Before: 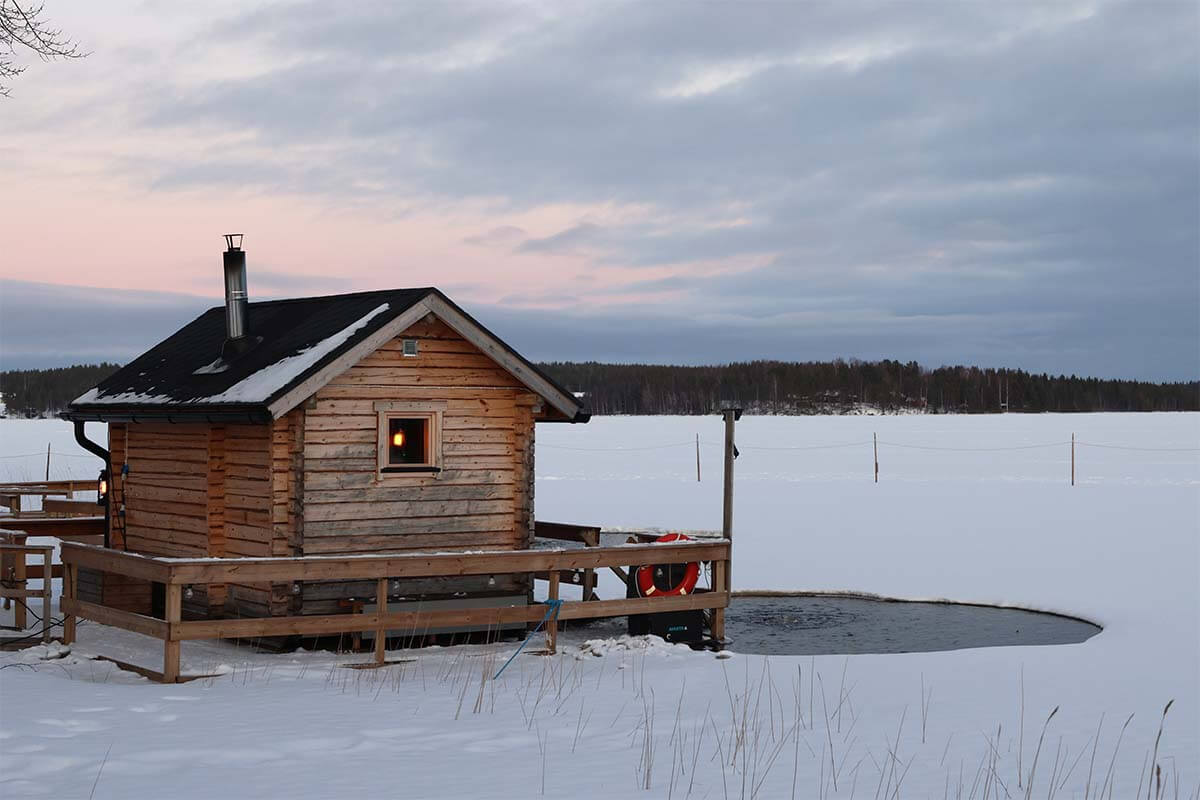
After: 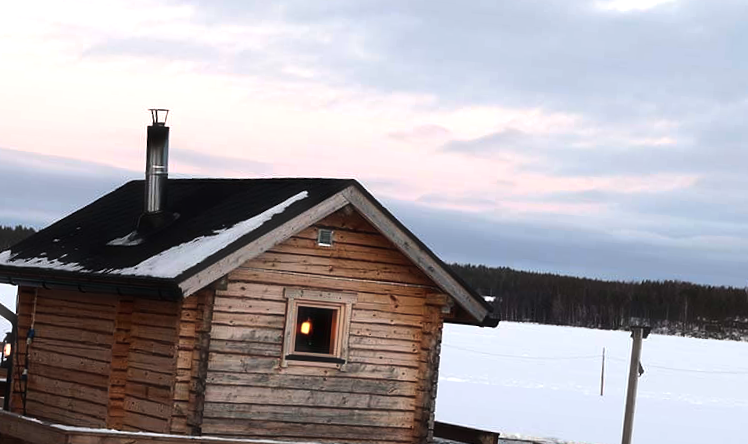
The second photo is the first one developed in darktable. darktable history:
haze removal: strength -0.1, adaptive false
crop and rotate: angle -4.99°, left 2.122%, top 6.945%, right 27.566%, bottom 30.519%
tone equalizer: -8 EV -0.75 EV, -7 EV -0.7 EV, -6 EV -0.6 EV, -5 EV -0.4 EV, -3 EV 0.4 EV, -2 EV 0.6 EV, -1 EV 0.7 EV, +0 EV 0.75 EV, edges refinement/feathering 500, mask exposure compensation -1.57 EV, preserve details no
